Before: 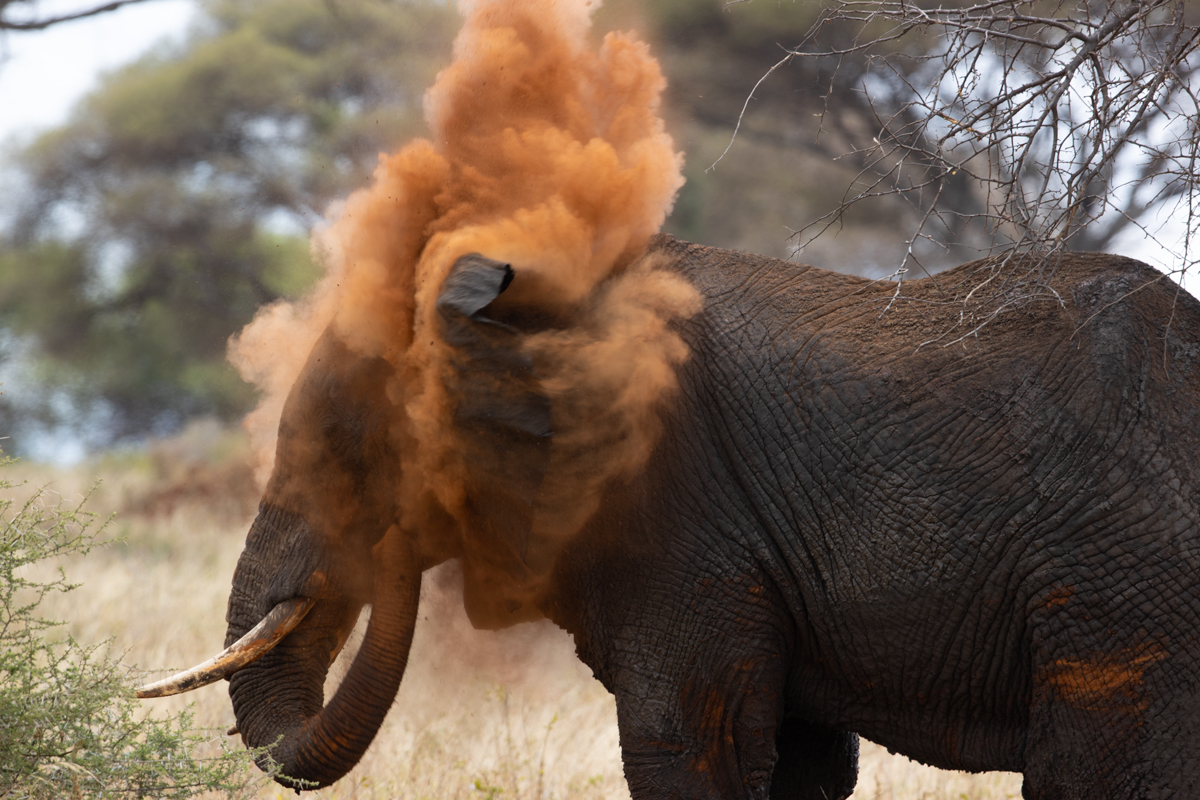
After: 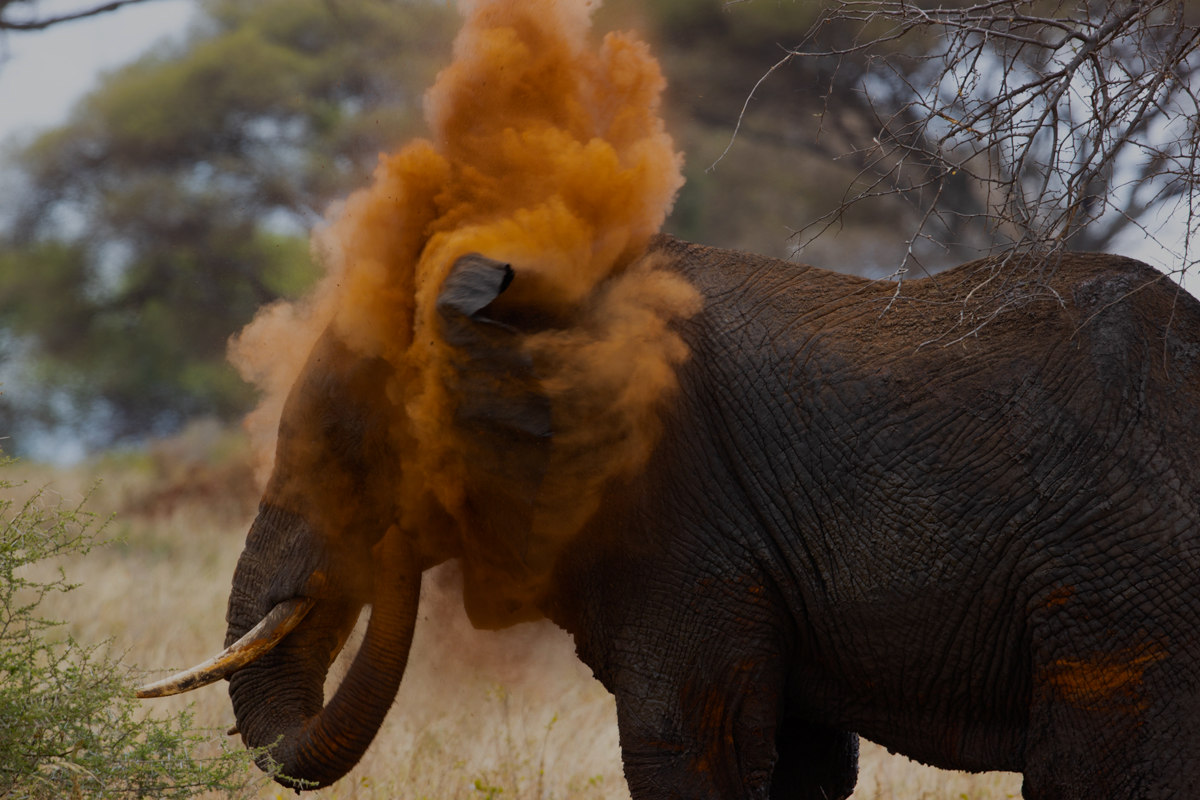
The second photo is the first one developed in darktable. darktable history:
exposure: exposure -1 EV, compensate highlight preservation false
color balance rgb: perceptual saturation grading › global saturation 25%, global vibrance 20%
